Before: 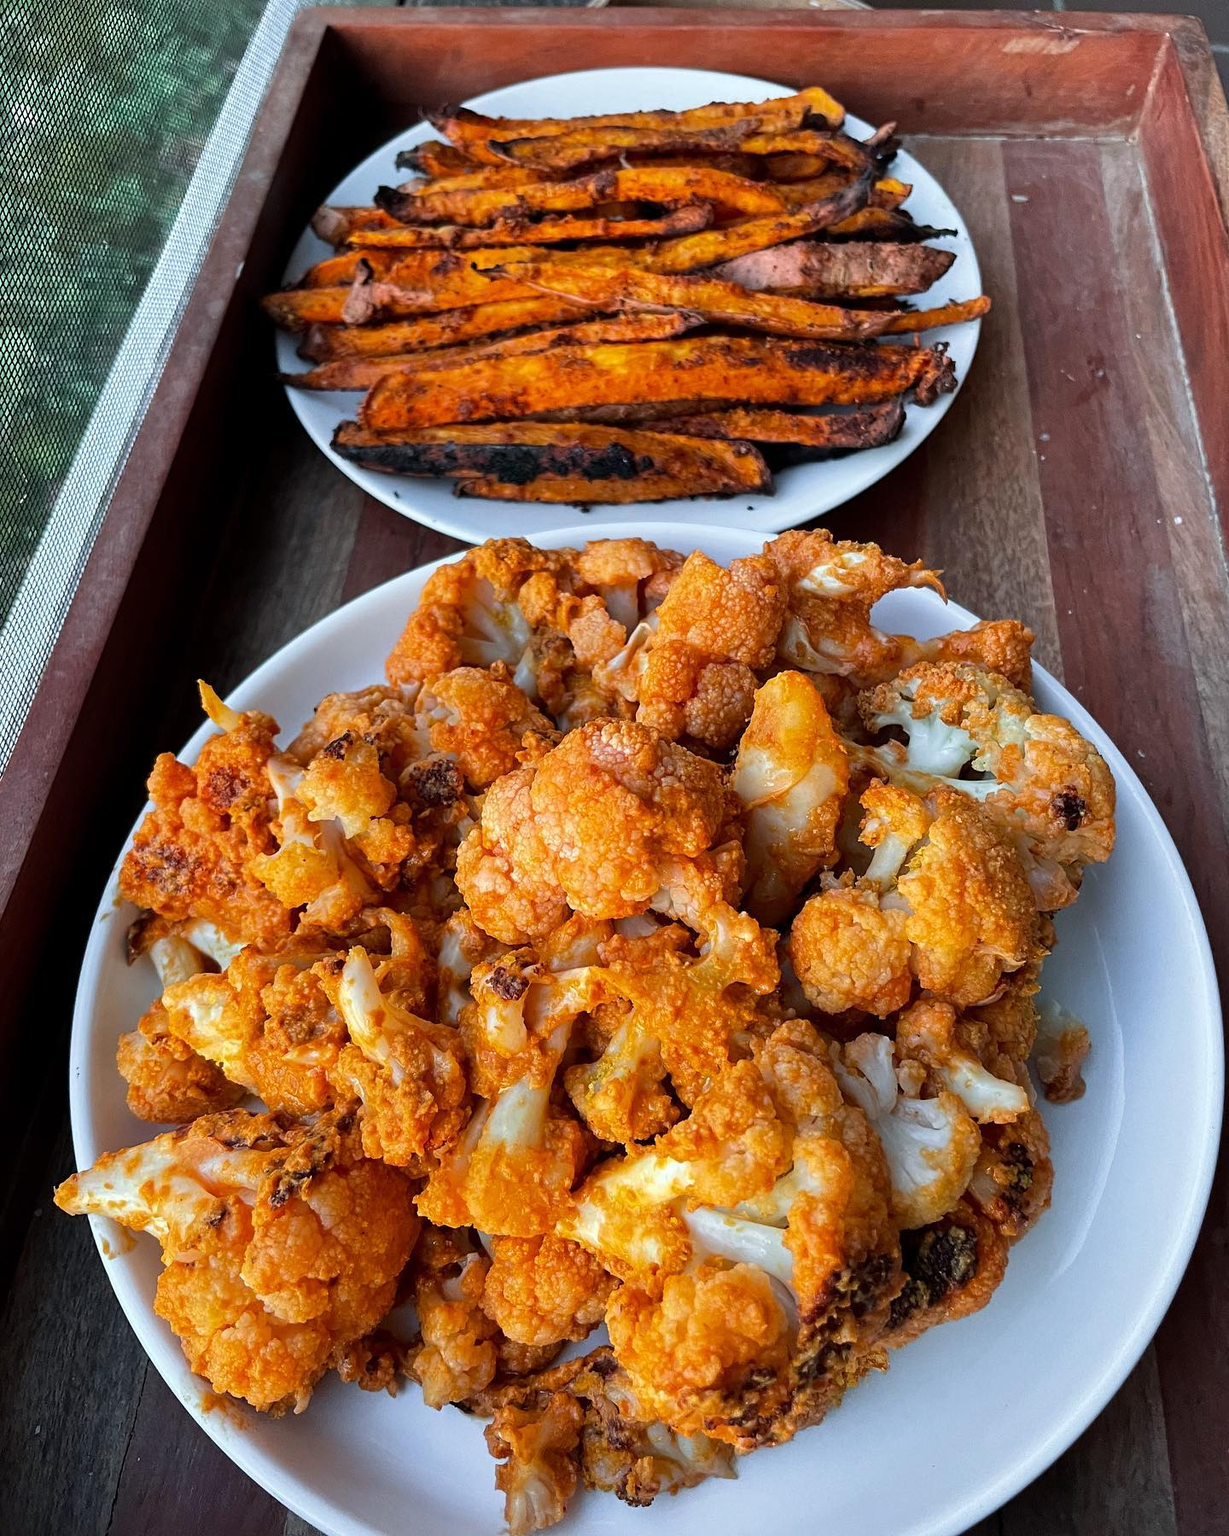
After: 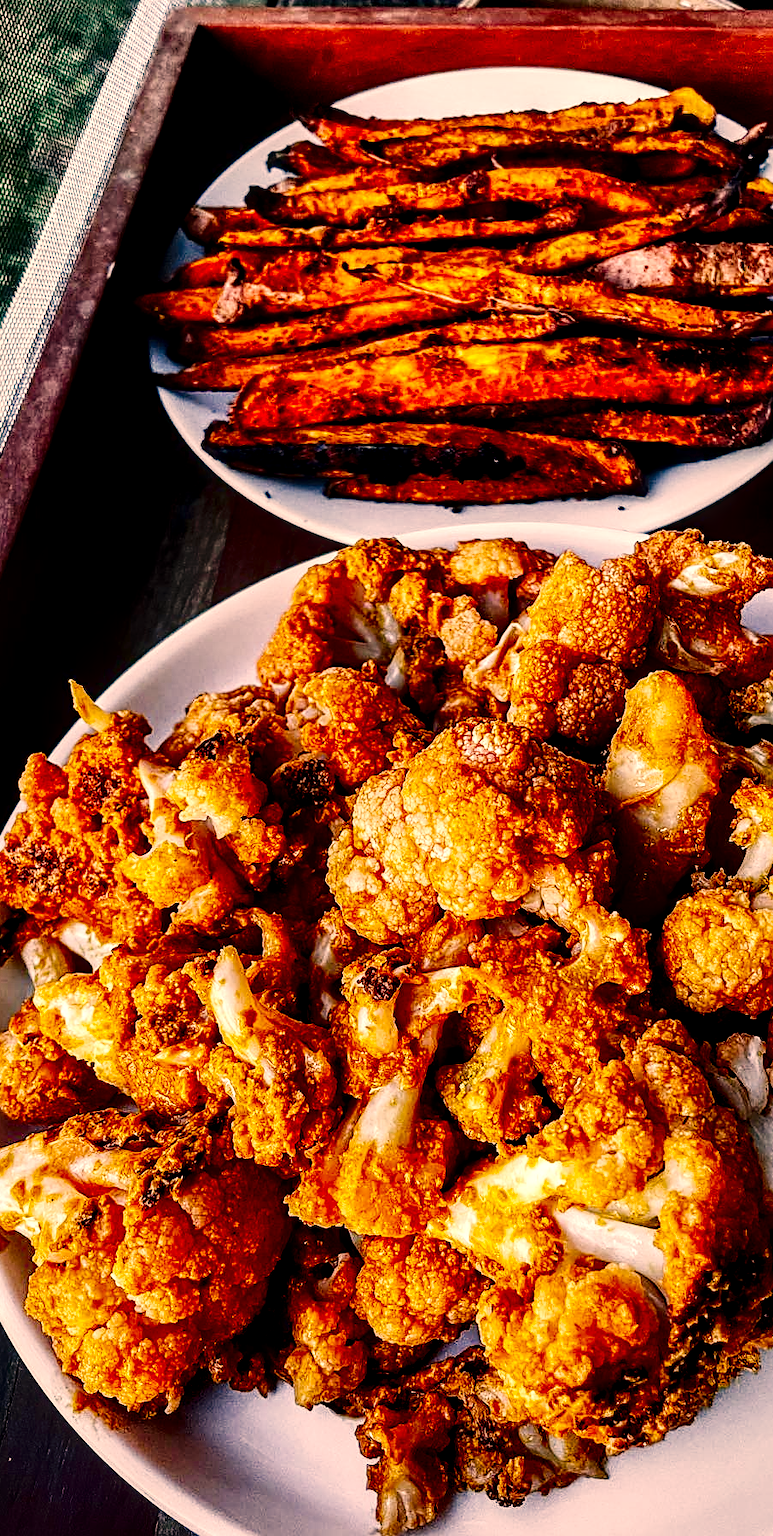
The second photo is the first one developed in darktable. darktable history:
exposure: exposure -0.157 EV, compensate highlight preservation false
local contrast: detail 160%
crop: left 10.498%, right 26.496%
sharpen: on, module defaults
color correction: highlights a* 17.78, highlights b* 18.8
base curve: curves: ch0 [(0, 0) (0.028, 0.03) (0.121, 0.232) (0.46, 0.748) (0.859, 0.968) (1, 1)], preserve colors none
tone curve: curves: ch0 [(0, 0) (0.003, 0.015) (0.011, 0.021) (0.025, 0.032) (0.044, 0.046) (0.069, 0.062) (0.1, 0.08) (0.136, 0.117) (0.177, 0.165) (0.224, 0.221) (0.277, 0.298) (0.335, 0.385) (0.399, 0.469) (0.468, 0.558) (0.543, 0.637) (0.623, 0.708) (0.709, 0.771) (0.801, 0.84) (0.898, 0.907) (1, 1)], preserve colors none
contrast brightness saturation: contrast 0.093, brightness -0.604, saturation 0.167
